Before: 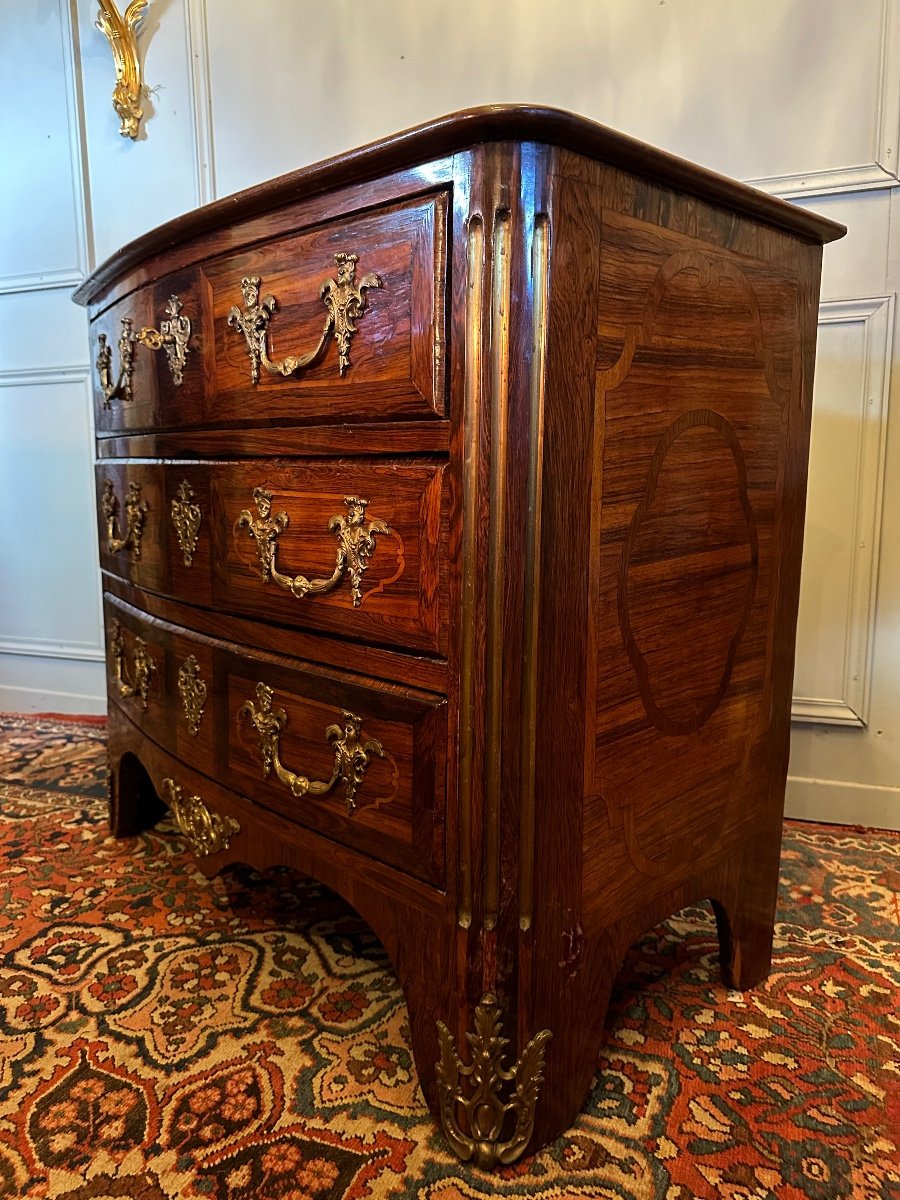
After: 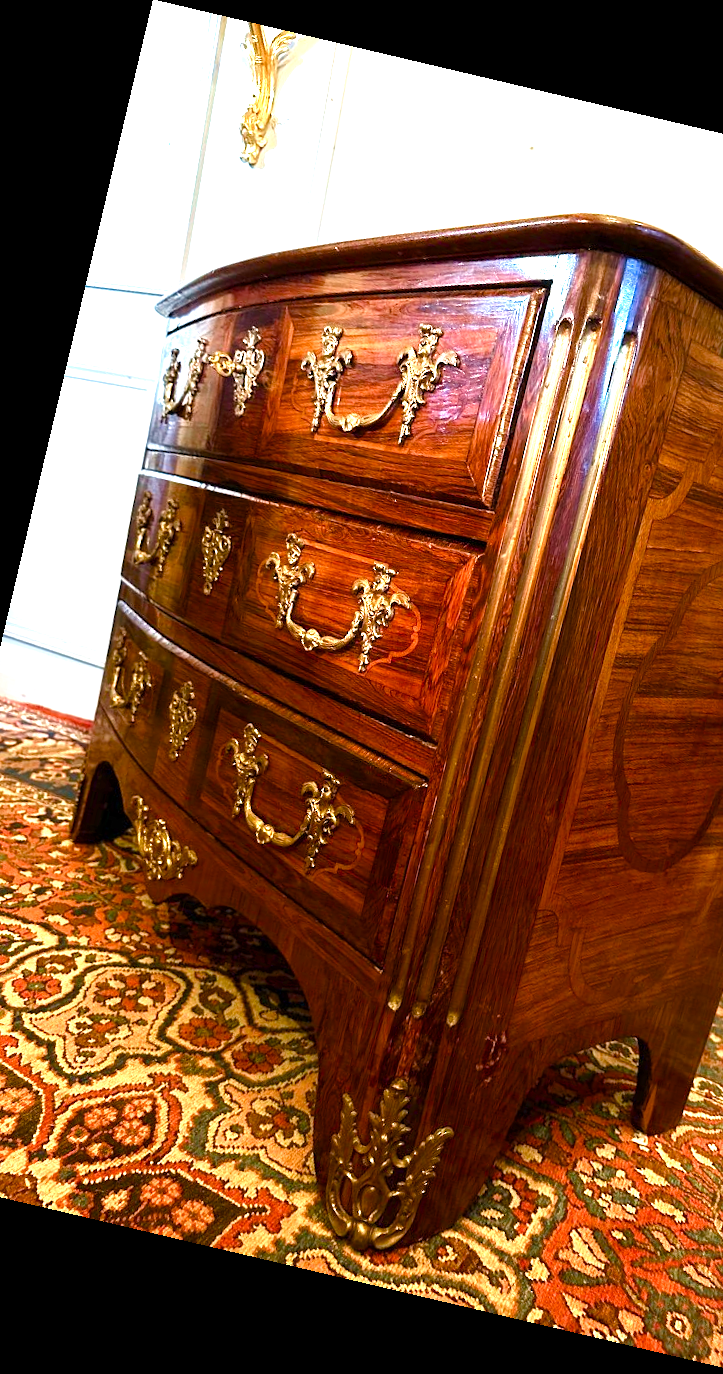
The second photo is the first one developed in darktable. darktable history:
crop: left 10.644%, right 26.528%
rotate and perspective: rotation 13.27°, automatic cropping off
color balance rgb: perceptual saturation grading › global saturation 25%, perceptual saturation grading › highlights -50%, perceptual saturation grading › shadows 30%, perceptual brilliance grading › global brilliance 12%, global vibrance 20%
velvia: on, module defaults
exposure: exposure 1 EV, compensate highlight preservation false
